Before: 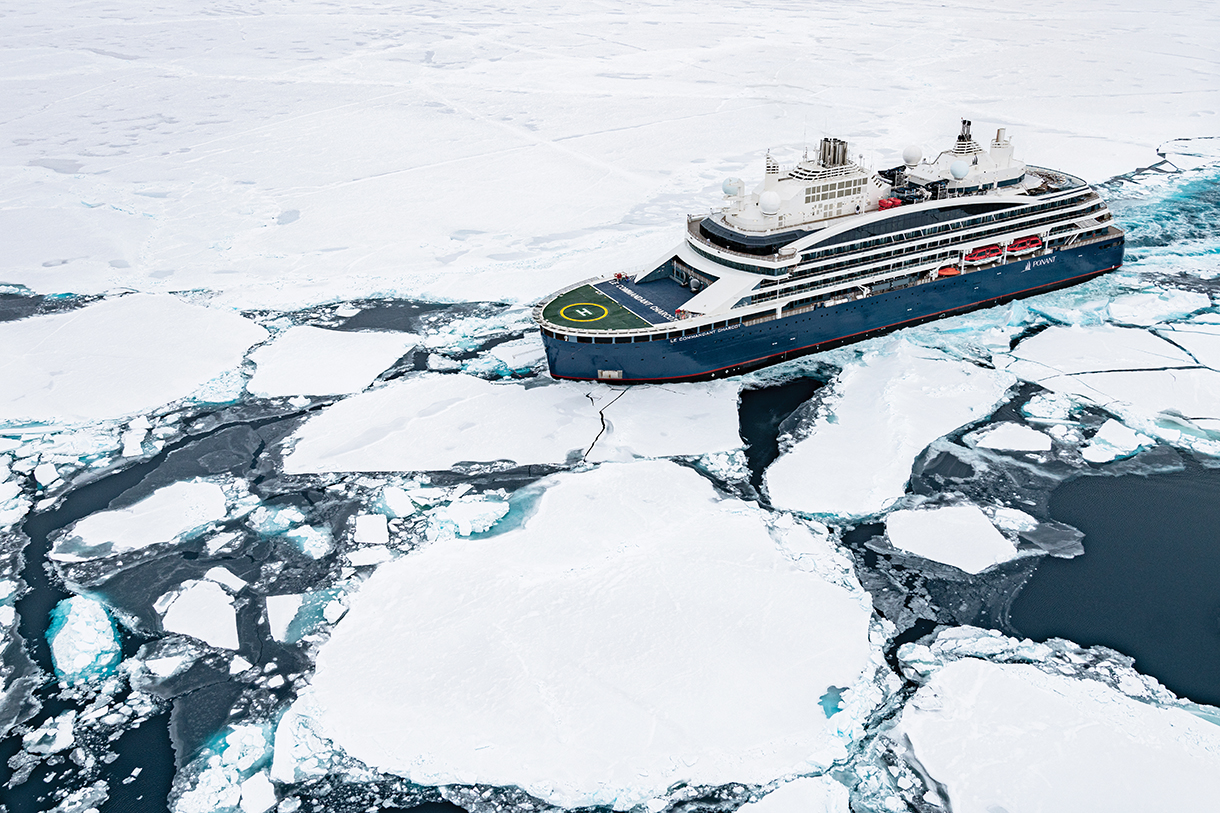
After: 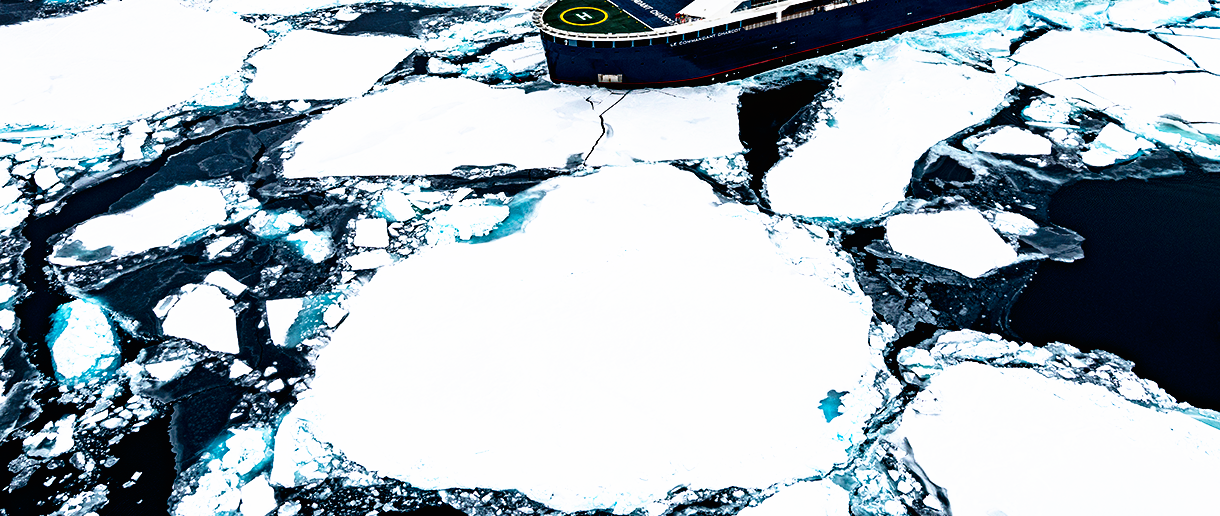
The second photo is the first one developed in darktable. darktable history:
crop and rotate: top 36.435%
tone curve: curves: ch0 [(0, 0) (0.003, 0.008) (0.011, 0.008) (0.025, 0.008) (0.044, 0.008) (0.069, 0.006) (0.1, 0.006) (0.136, 0.006) (0.177, 0.008) (0.224, 0.012) (0.277, 0.026) (0.335, 0.083) (0.399, 0.165) (0.468, 0.292) (0.543, 0.416) (0.623, 0.535) (0.709, 0.692) (0.801, 0.853) (0.898, 0.981) (1, 1)], preserve colors none
